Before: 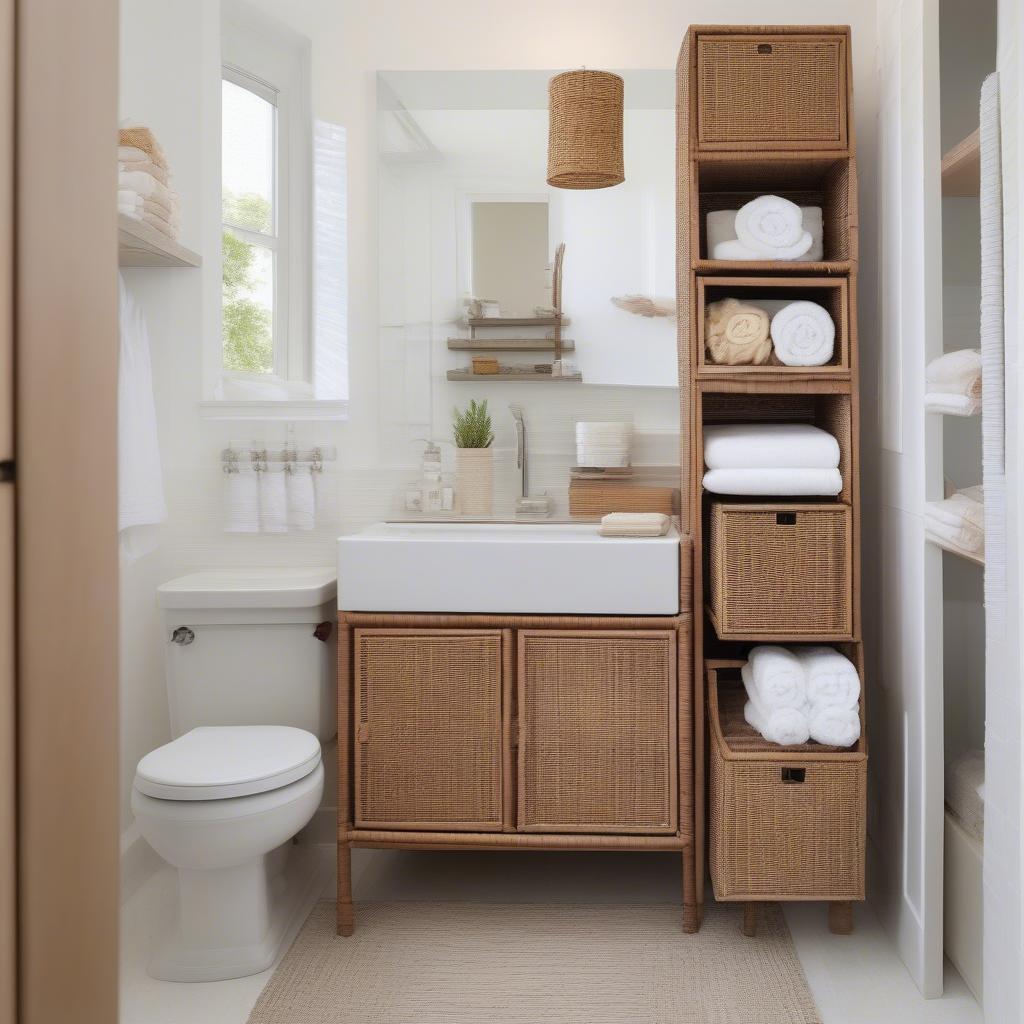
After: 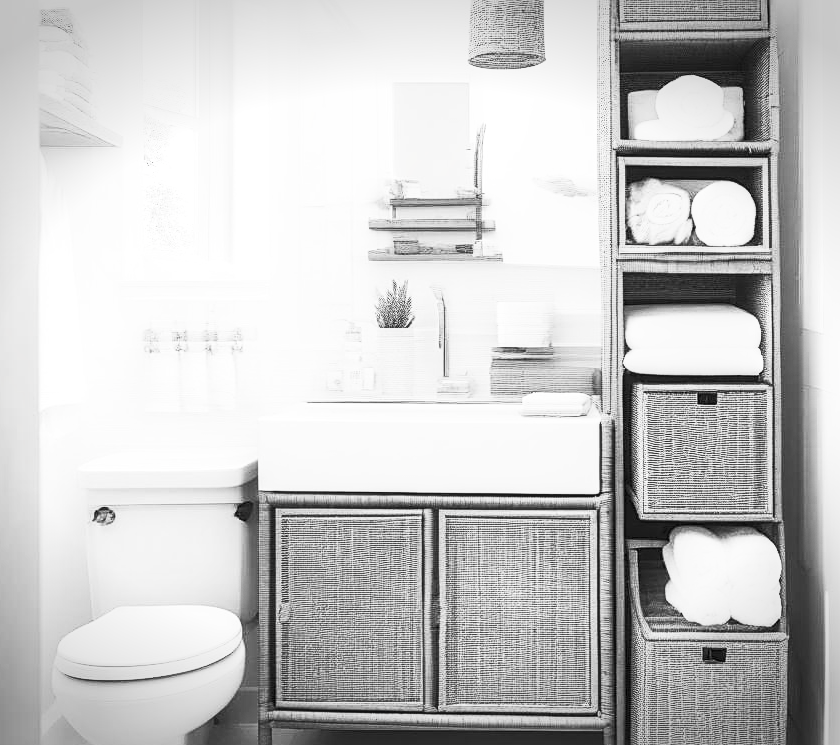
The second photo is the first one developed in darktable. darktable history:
local contrast: on, module defaults
crop: left 7.729%, top 11.762%, right 10.198%, bottom 15.425%
contrast brightness saturation: contrast 0.523, brightness 0.472, saturation -0.998
vignetting: fall-off start 99.97%, brightness -0.411, saturation -0.289, width/height ratio 1.321
sharpen: on, module defaults
base curve: curves: ch0 [(0, 0) (0.688, 0.865) (1, 1)], preserve colors none
